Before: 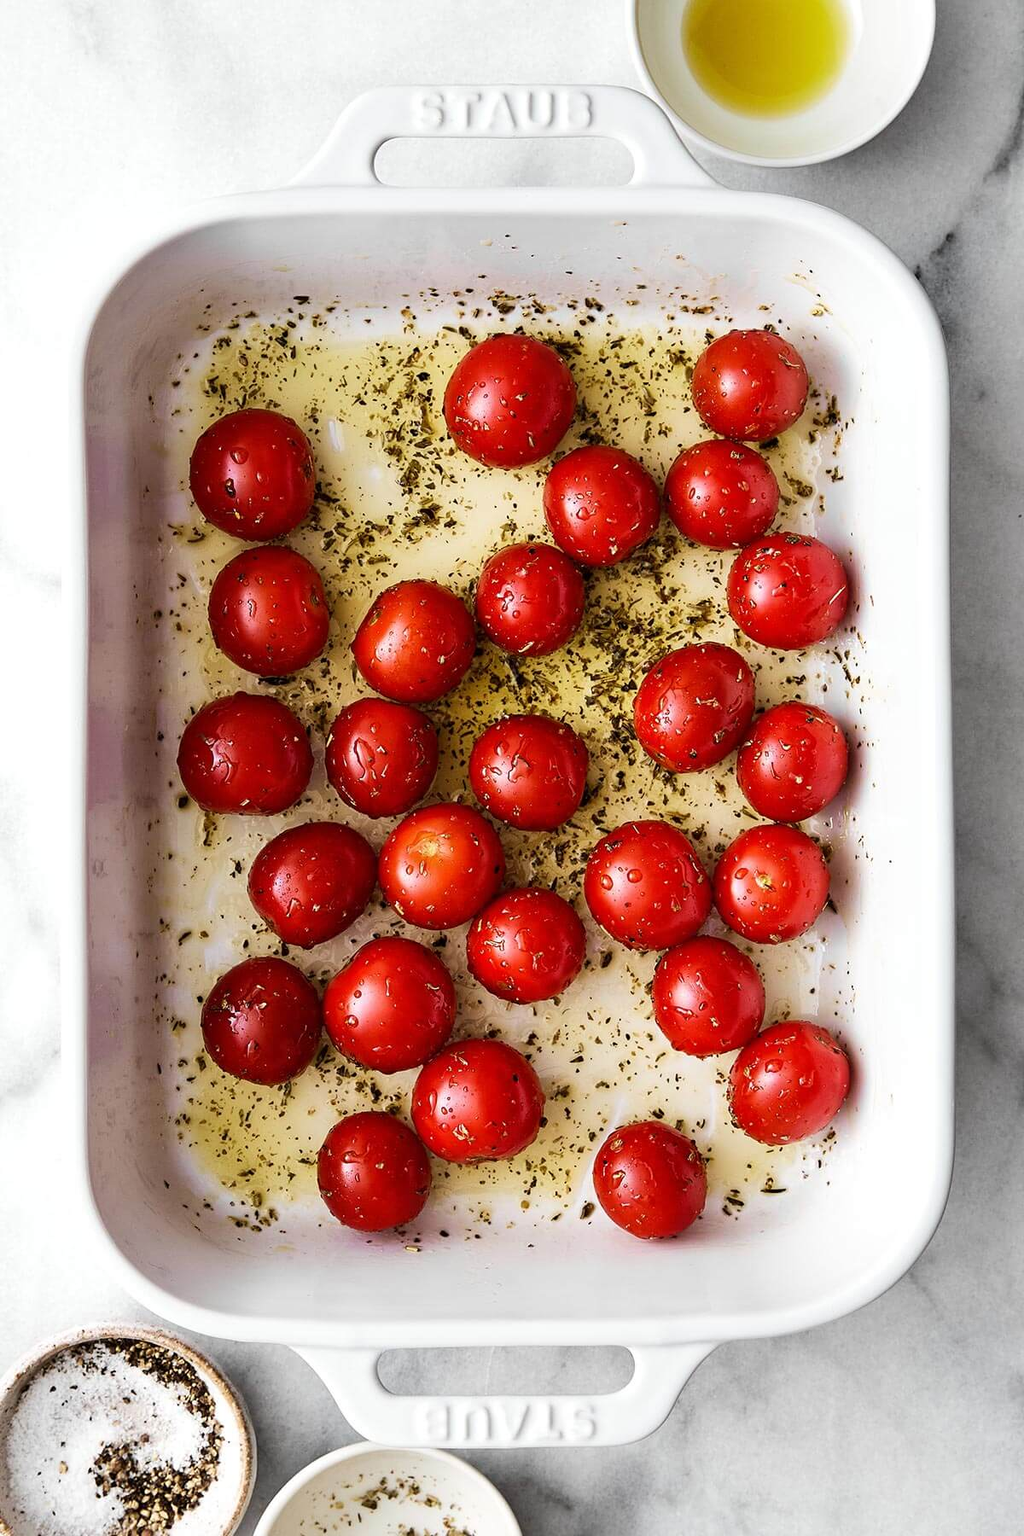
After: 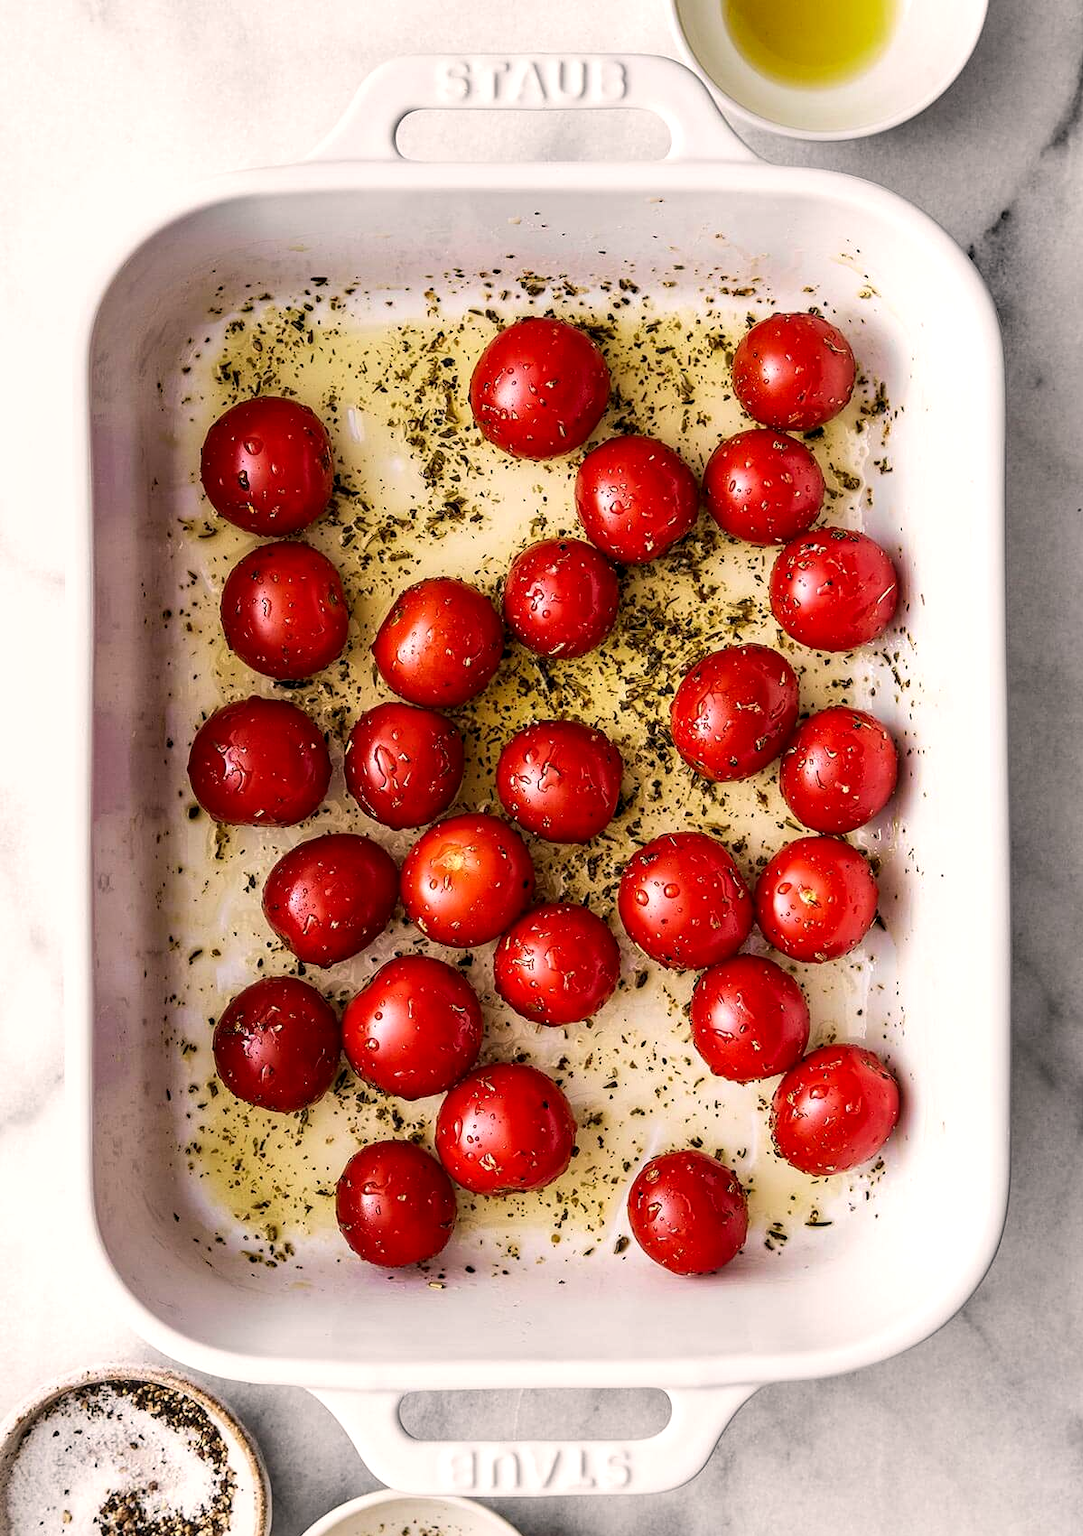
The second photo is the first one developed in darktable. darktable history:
crop and rotate: top 2.261%, bottom 3.233%
local contrast: detail 130%
color correction: highlights a* 5.86, highlights b* 4.86
